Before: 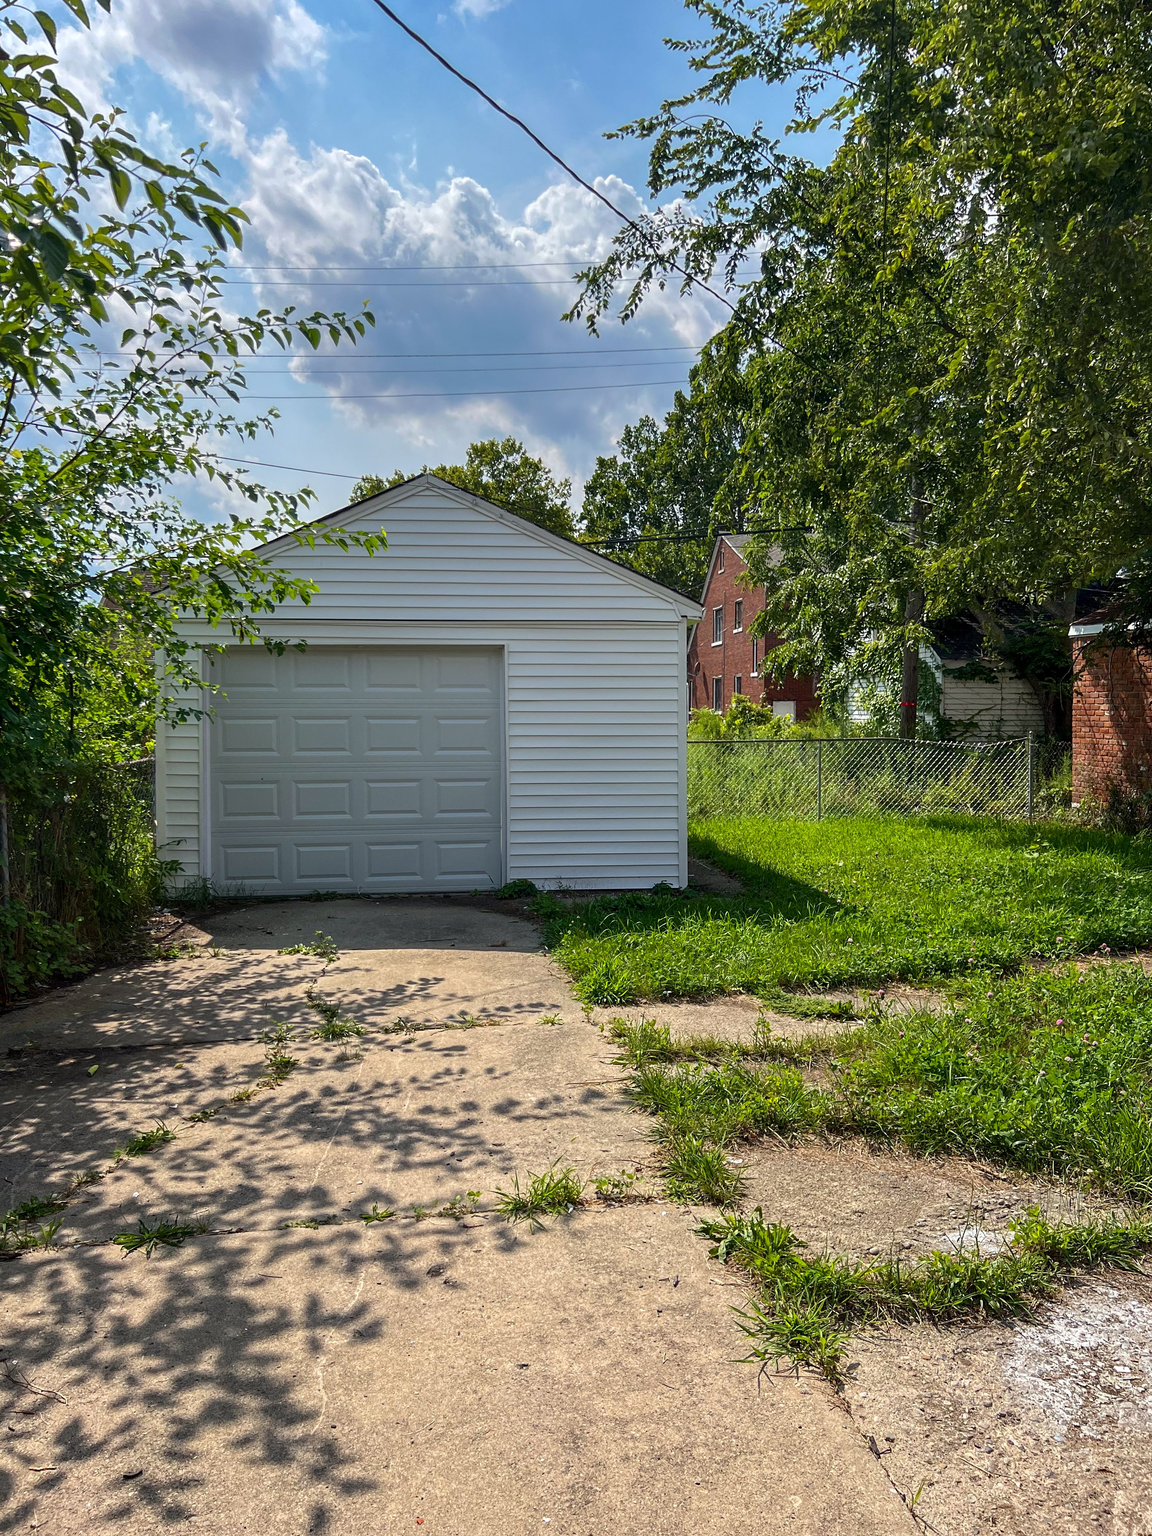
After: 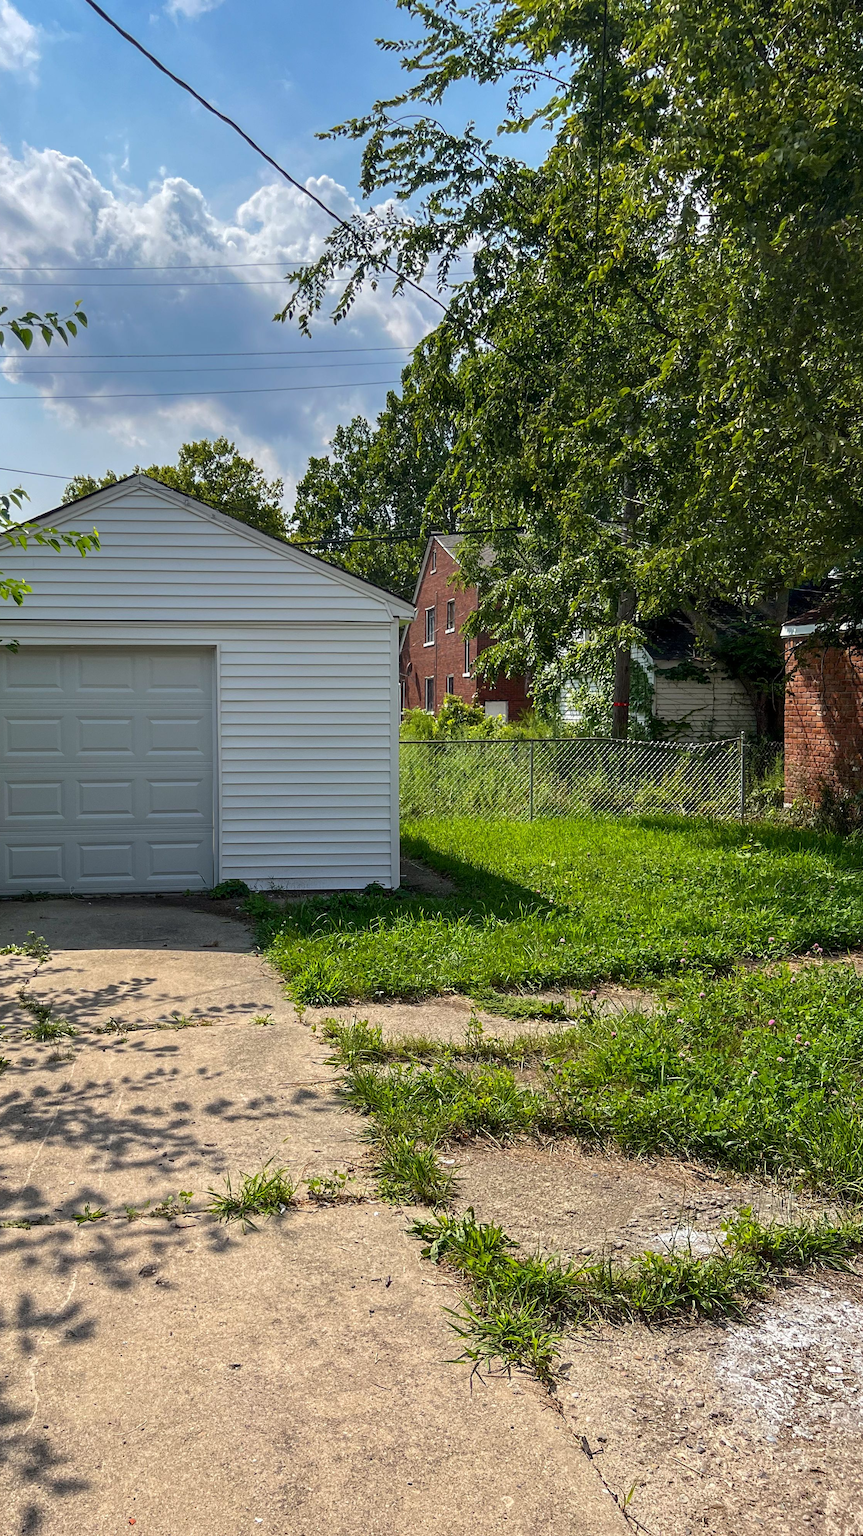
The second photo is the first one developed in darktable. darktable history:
crop and rotate: left 25.017%
